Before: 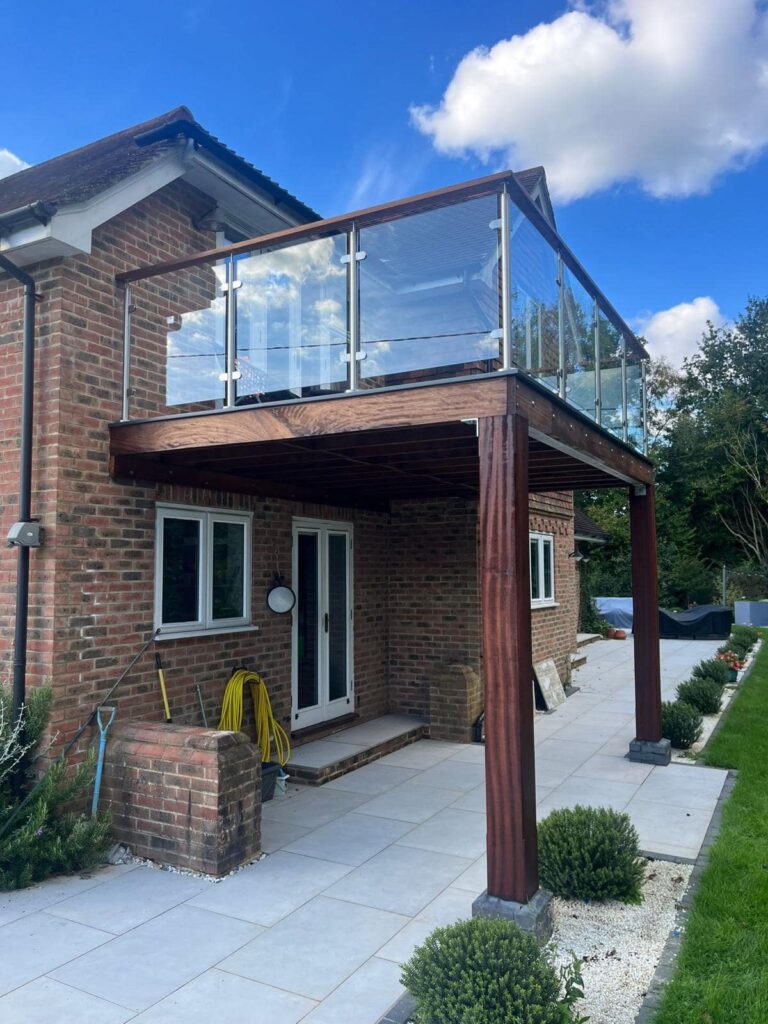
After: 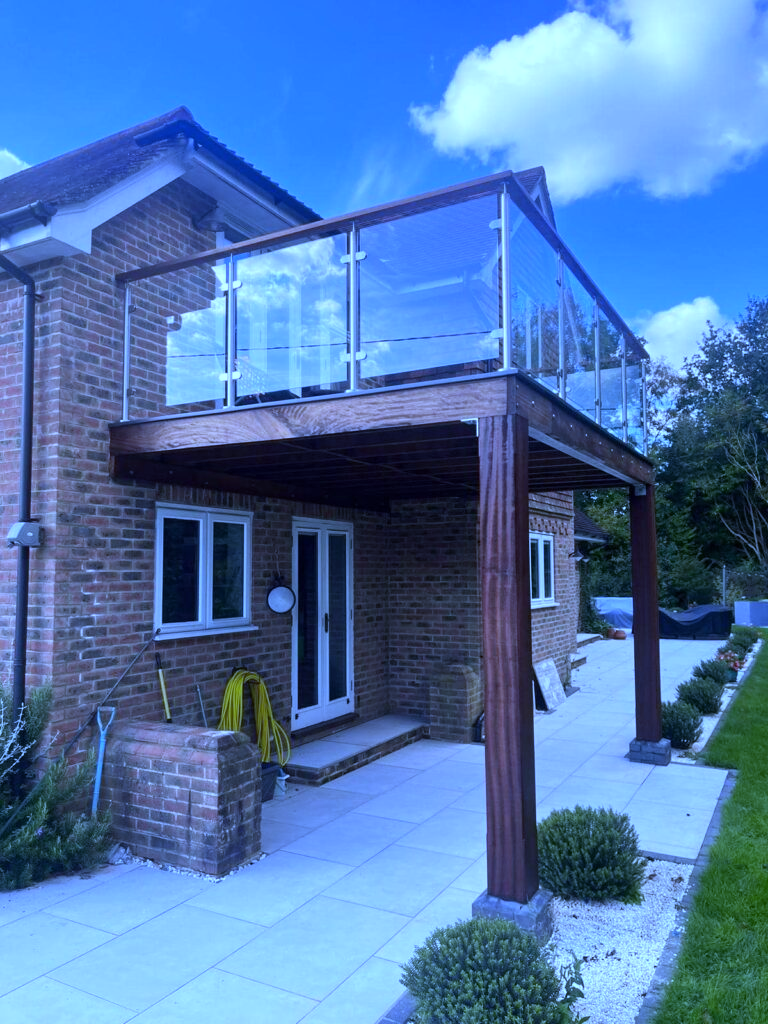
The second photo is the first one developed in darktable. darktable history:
exposure: exposure 0.128 EV, compensate highlight preservation false
white balance: red 0.766, blue 1.537
